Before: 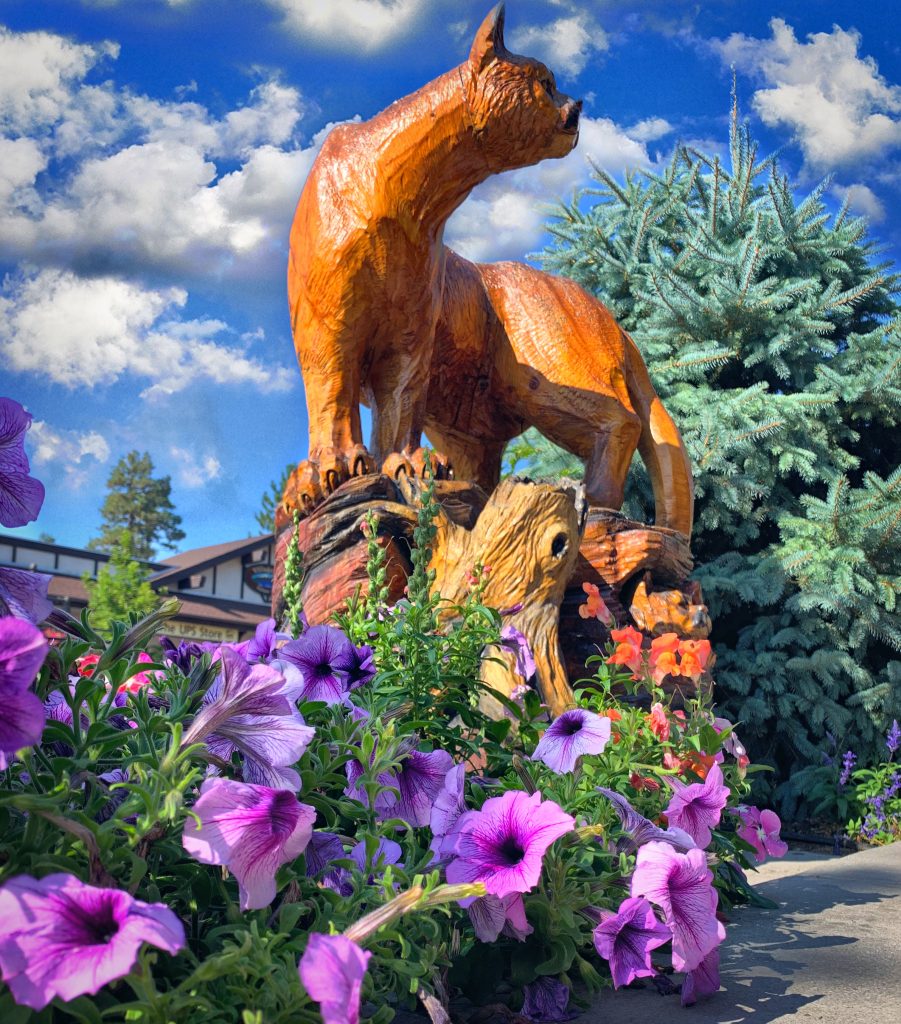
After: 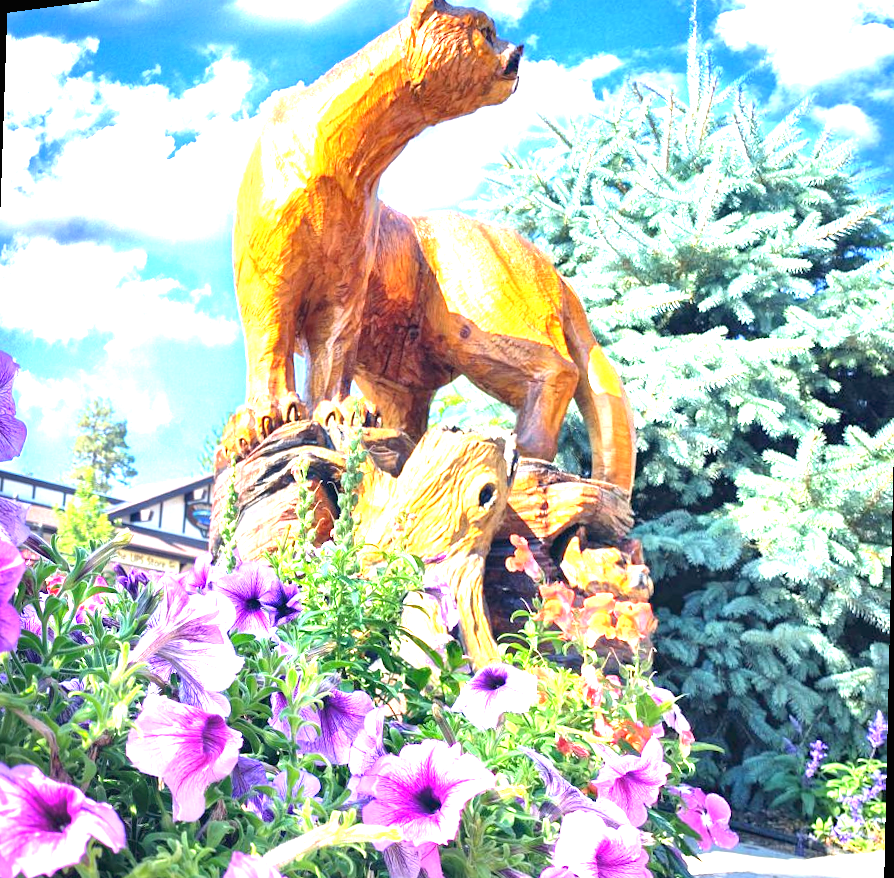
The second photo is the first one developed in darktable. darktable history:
exposure: black level correction 0, exposure 2.327 EV, compensate exposure bias true, compensate highlight preservation false
rotate and perspective: rotation 1.69°, lens shift (vertical) -0.023, lens shift (horizontal) -0.291, crop left 0.025, crop right 0.988, crop top 0.092, crop bottom 0.842
